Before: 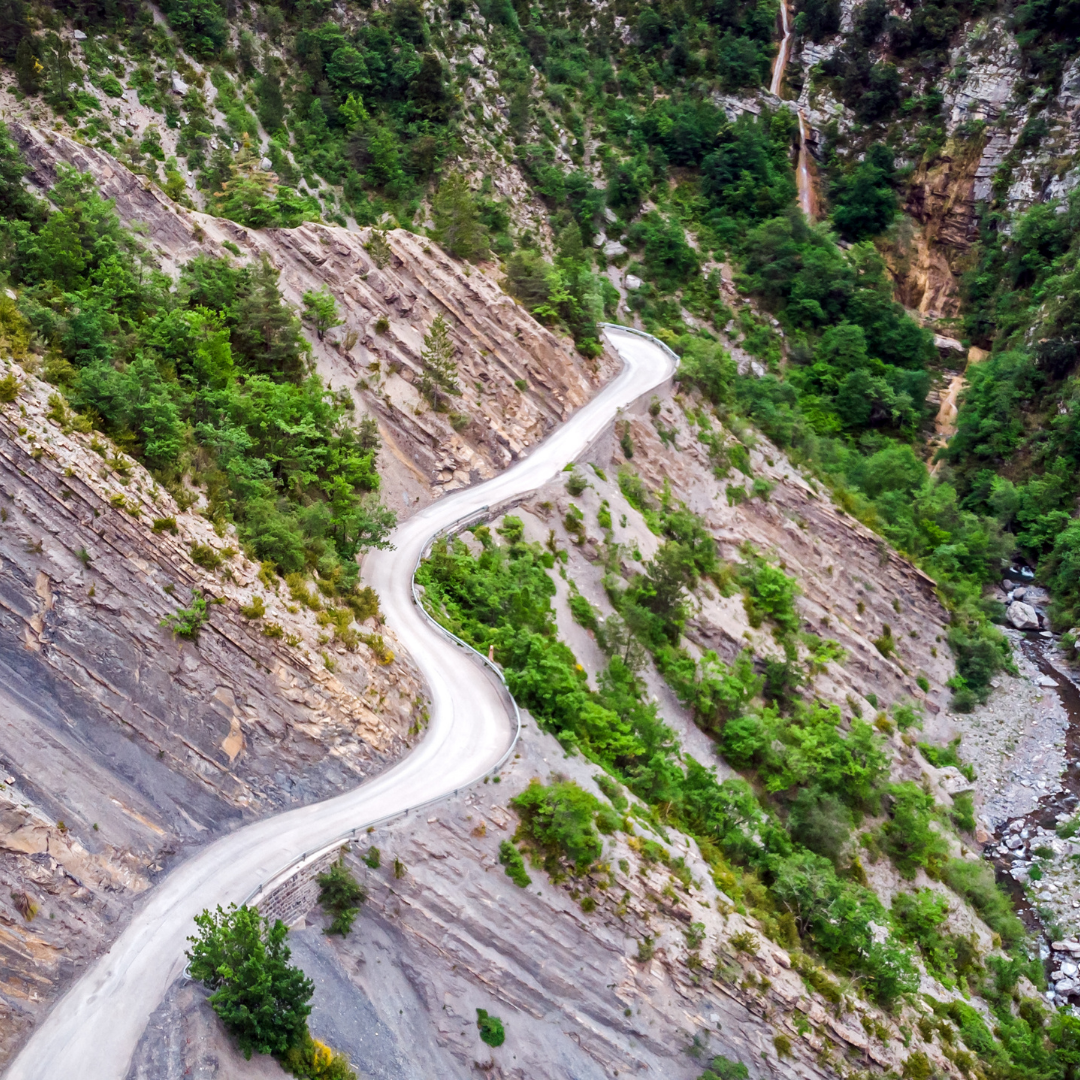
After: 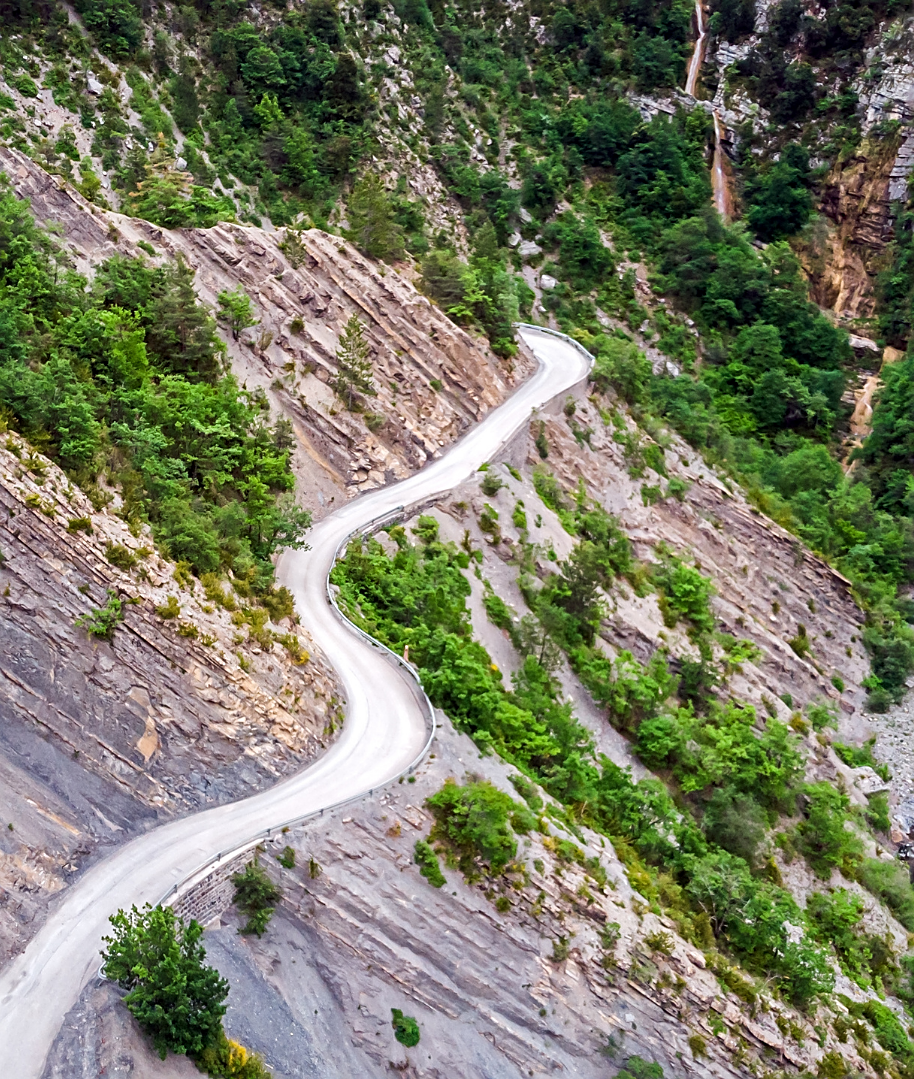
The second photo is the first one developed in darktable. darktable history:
crop: left 7.942%, right 7.387%
sharpen: on, module defaults
